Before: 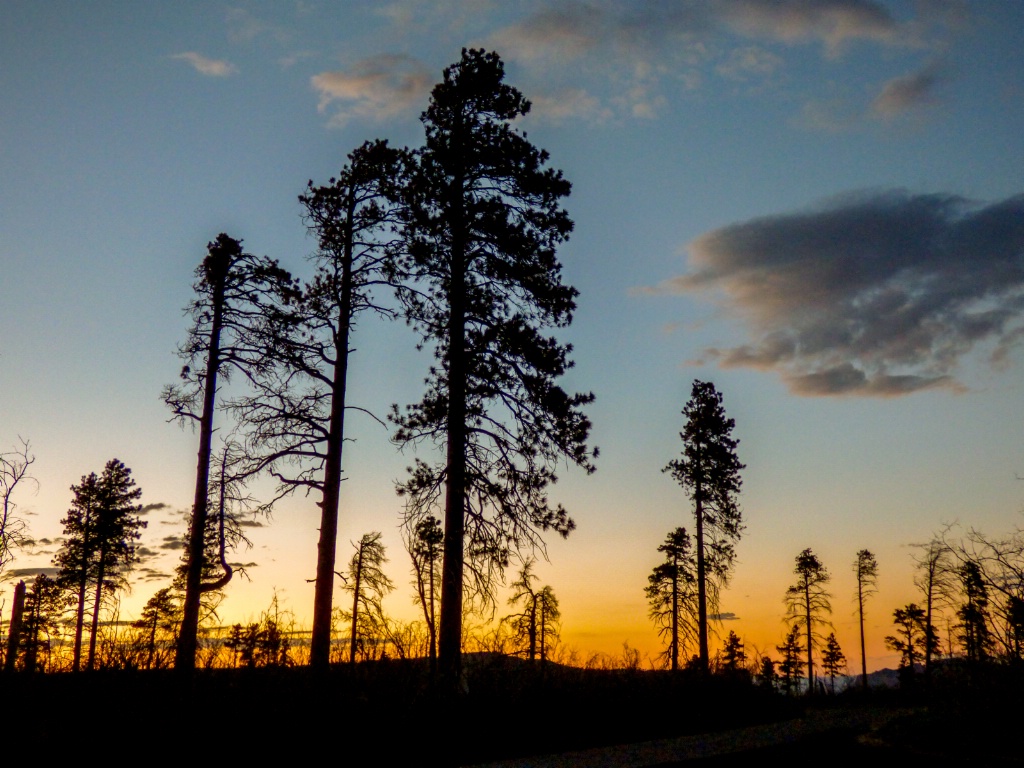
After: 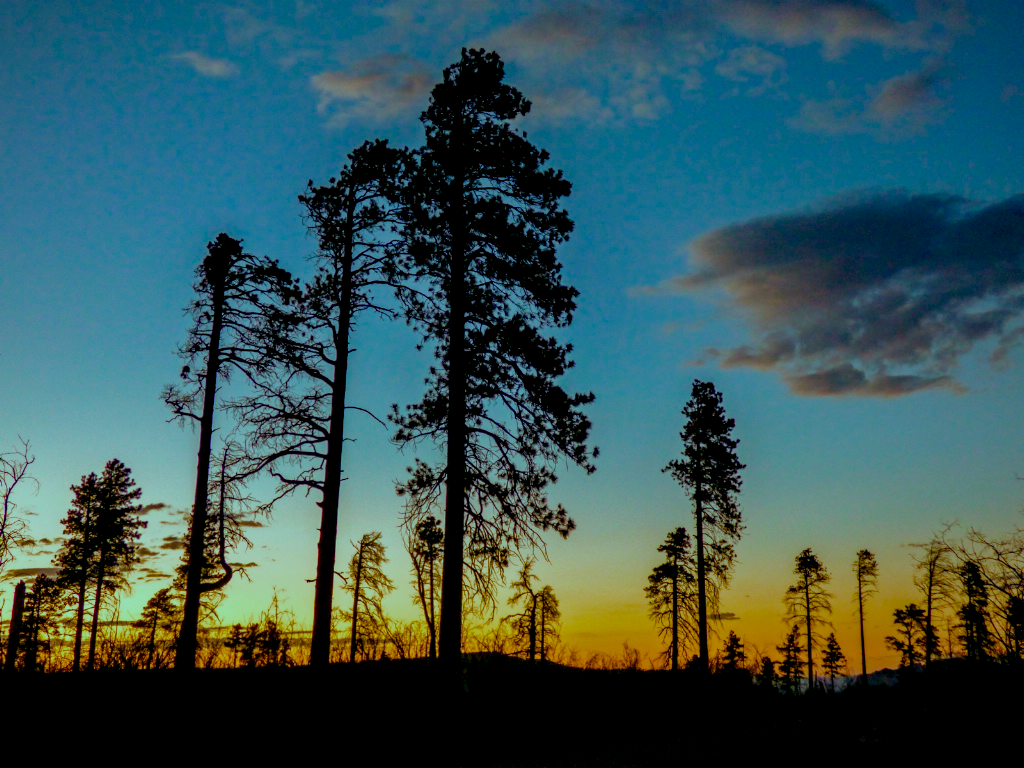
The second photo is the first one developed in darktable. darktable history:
haze removal: compatibility mode true, adaptive false
color balance rgb: shadows lift › luminance -7.7%, shadows lift › chroma 2.13%, shadows lift › hue 165.27°, power › luminance -7.77%, power › chroma 1.34%, power › hue 330.55°, highlights gain › luminance -33.33%, highlights gain › chroma 5.68%, highlights gain › hue 217.2°, global offset › luminance -0.33%, global offset › chroma 0.11%, global offset › hue 165.27°, perceptual saturation grading › global saturation 27.72%, perceptual saturation grading › highlights -25%, perceptual saturation grading › mid-tones 25%, perceptual saturation grading › shadows 50%
